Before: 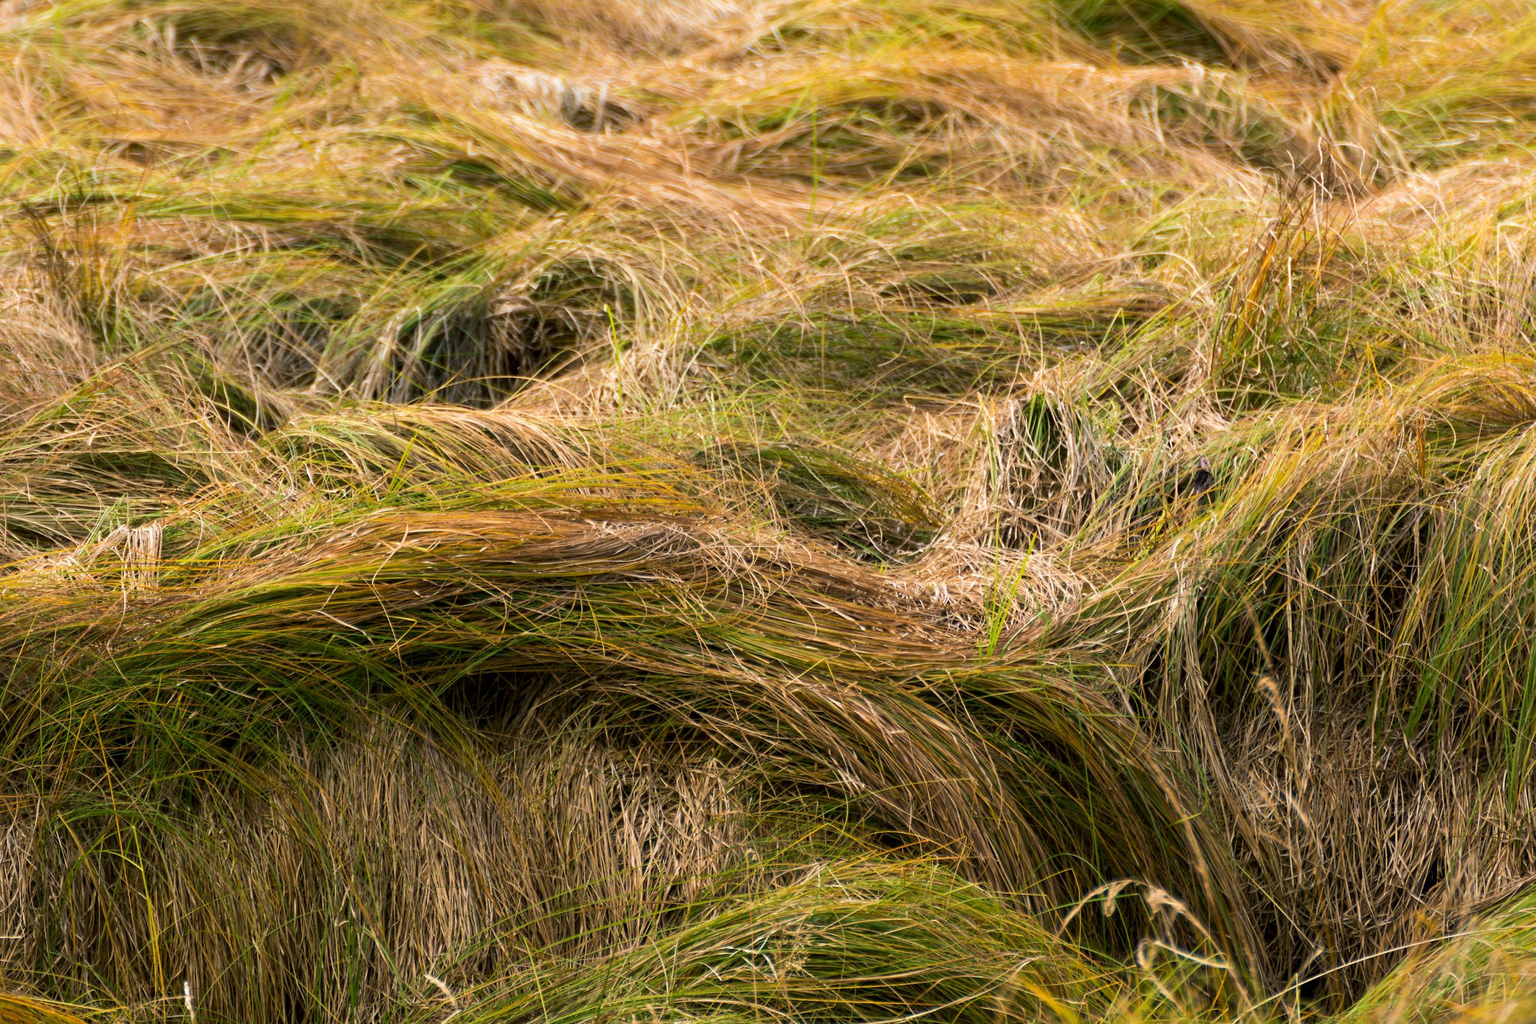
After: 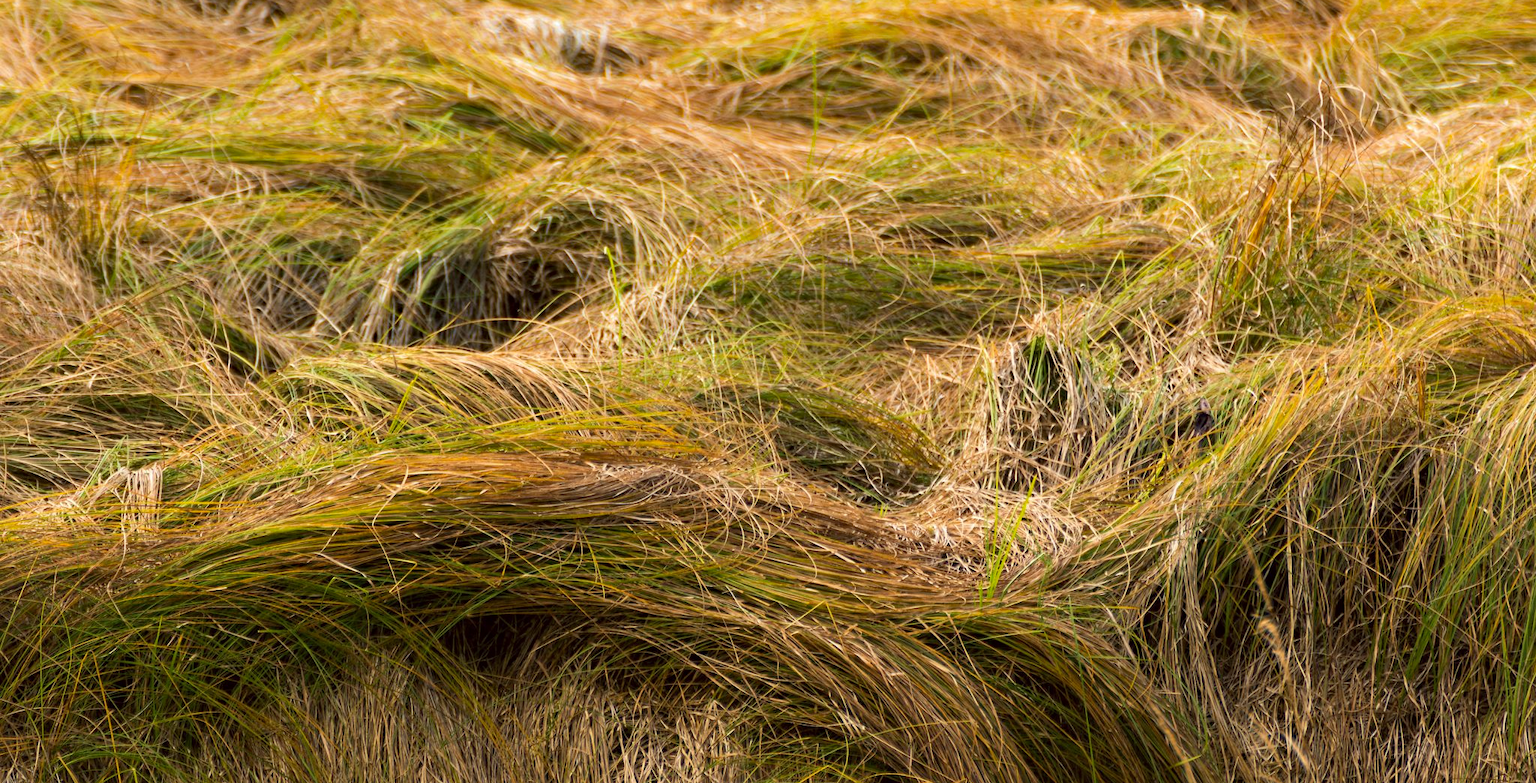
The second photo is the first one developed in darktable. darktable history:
color correction: highlights a* -1.11, highlights b* 4.55, shadows a* 3.64
haze removal: strength 0.288, distance 0.253, compatibility mode true, adaptive false
crop: top 5.675%, bottom 17.809%
